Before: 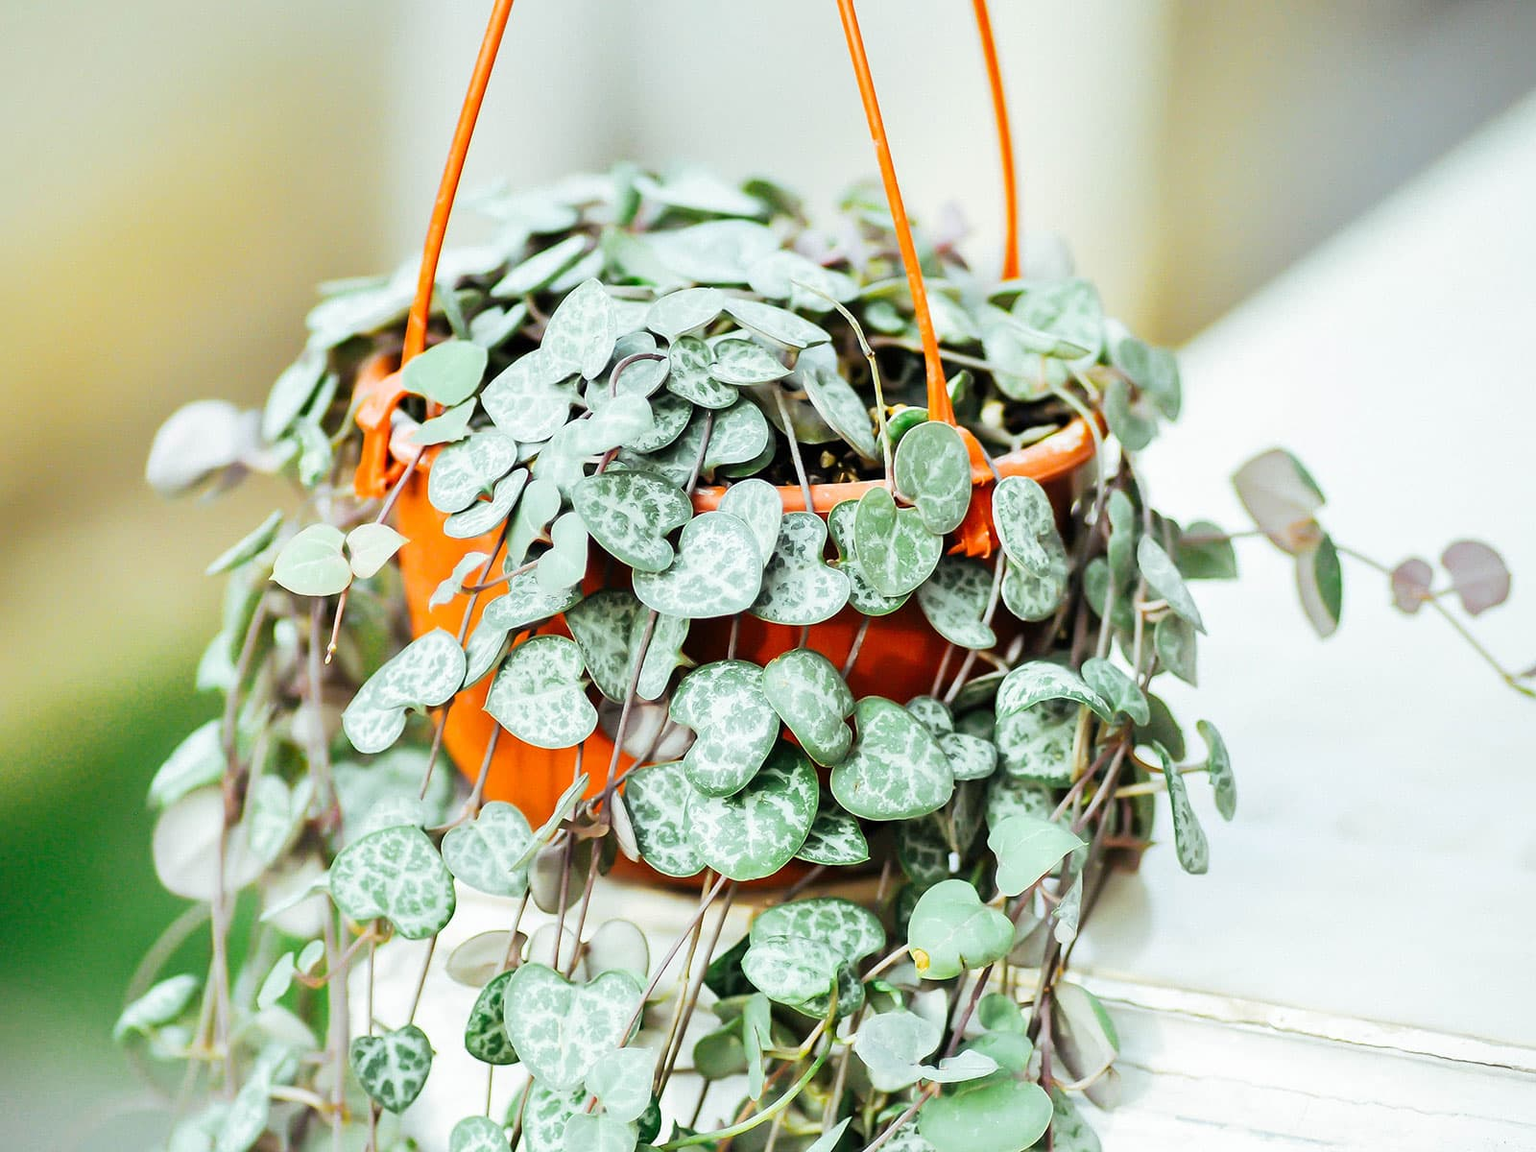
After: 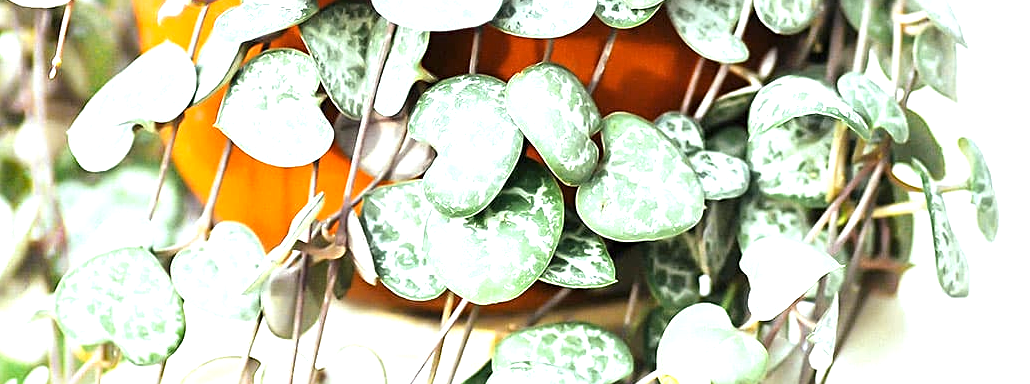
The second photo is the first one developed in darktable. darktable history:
sharpen: radius 2.529, amount 0.323
color contrast: green-magenta contrast 0.81
exposure: black level correction 0, exposure 0.9 EV, compensate exposure bias true, compensate highlight preservation false
crop: left 18.091%, top 51.13%, right 17.525%, bottom 16.85%
